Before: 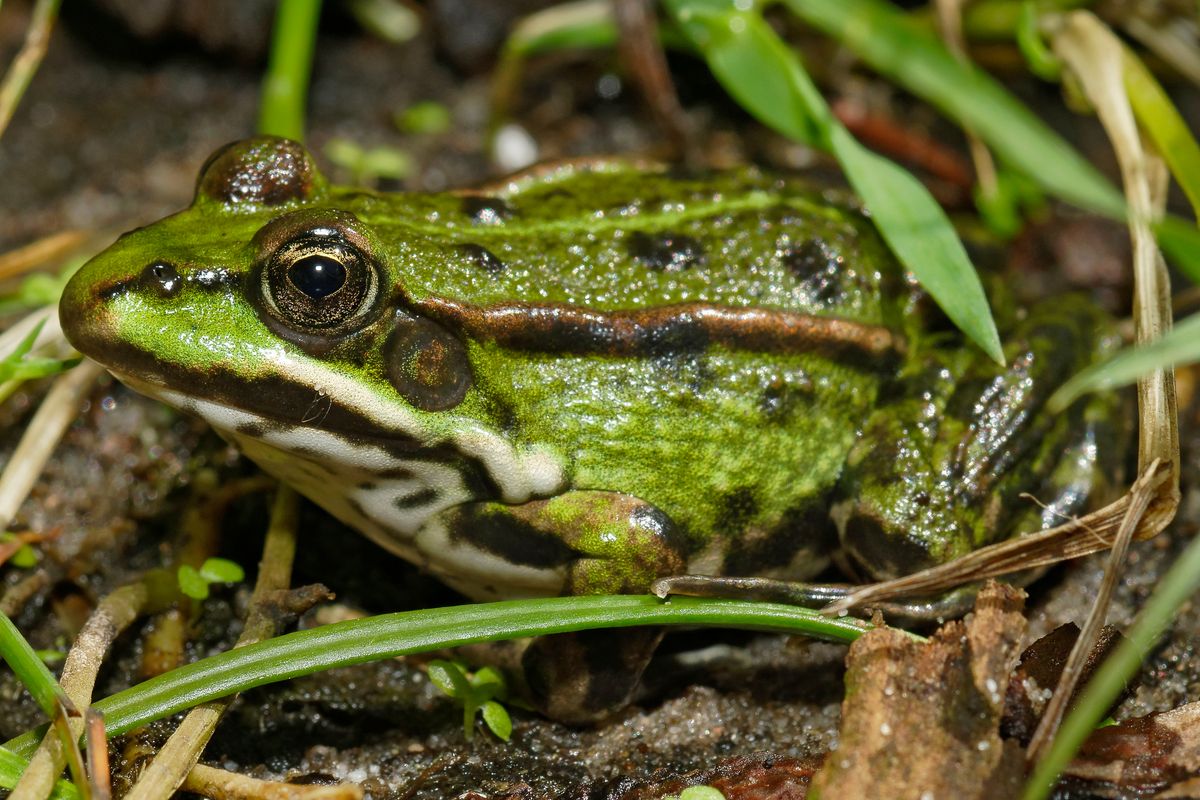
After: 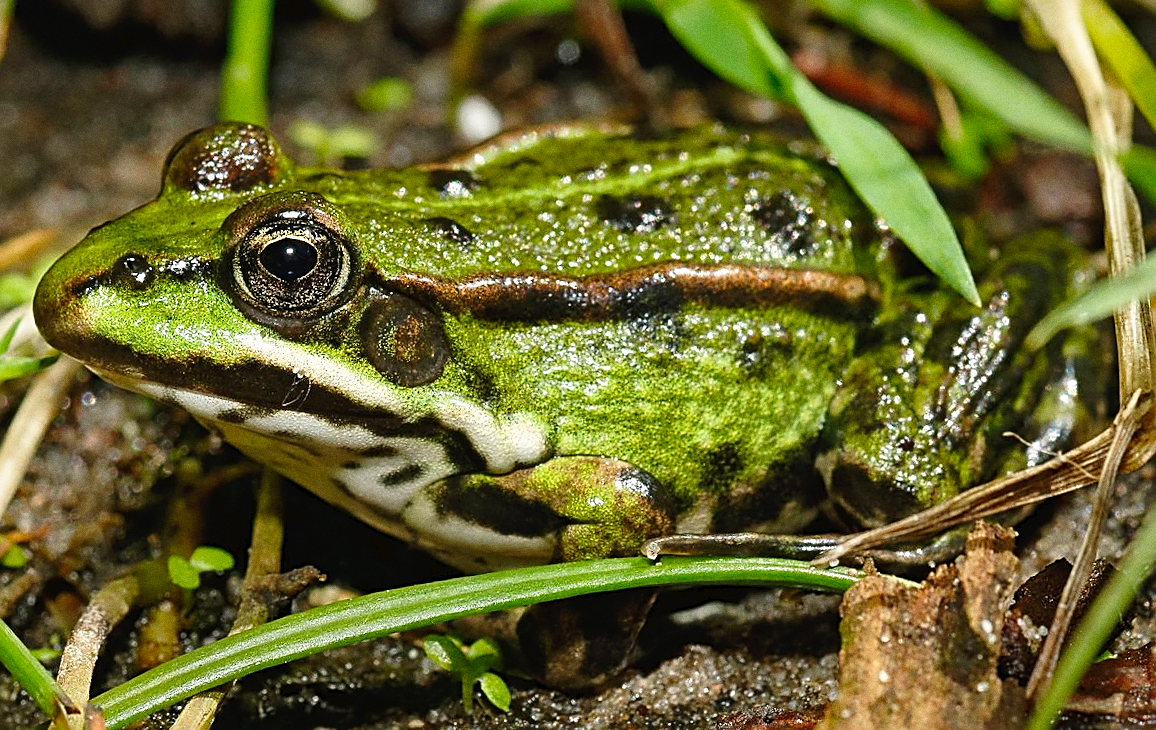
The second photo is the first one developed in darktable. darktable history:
sharpen: amount 1
tone curve: curves: ch0 [(0, 0) (0.003, 0.025) (0.011, 0.025) (0.025, 0.029) (0.044, 0.035) (0.069, 0.053) (0.1, 0.083) (0.136, 0.118) (0.177, 0.163) (0.224, 0.22) (0.277, 0.295) (0.335, 0.371) (0.399, 0.444) (0.468, 0.524) (0.543, 0.618) (0.623, 0.702) (0.709, 0.79) (0.801, 0.89) (0.898, 0.973) (1, 1)], preserve colors none
rotate and perspective: rotation -3.52°, crop left 0.036, crop right 0.964, crop top 0.081, crop bottom 0.919
grain: on, module defaults
